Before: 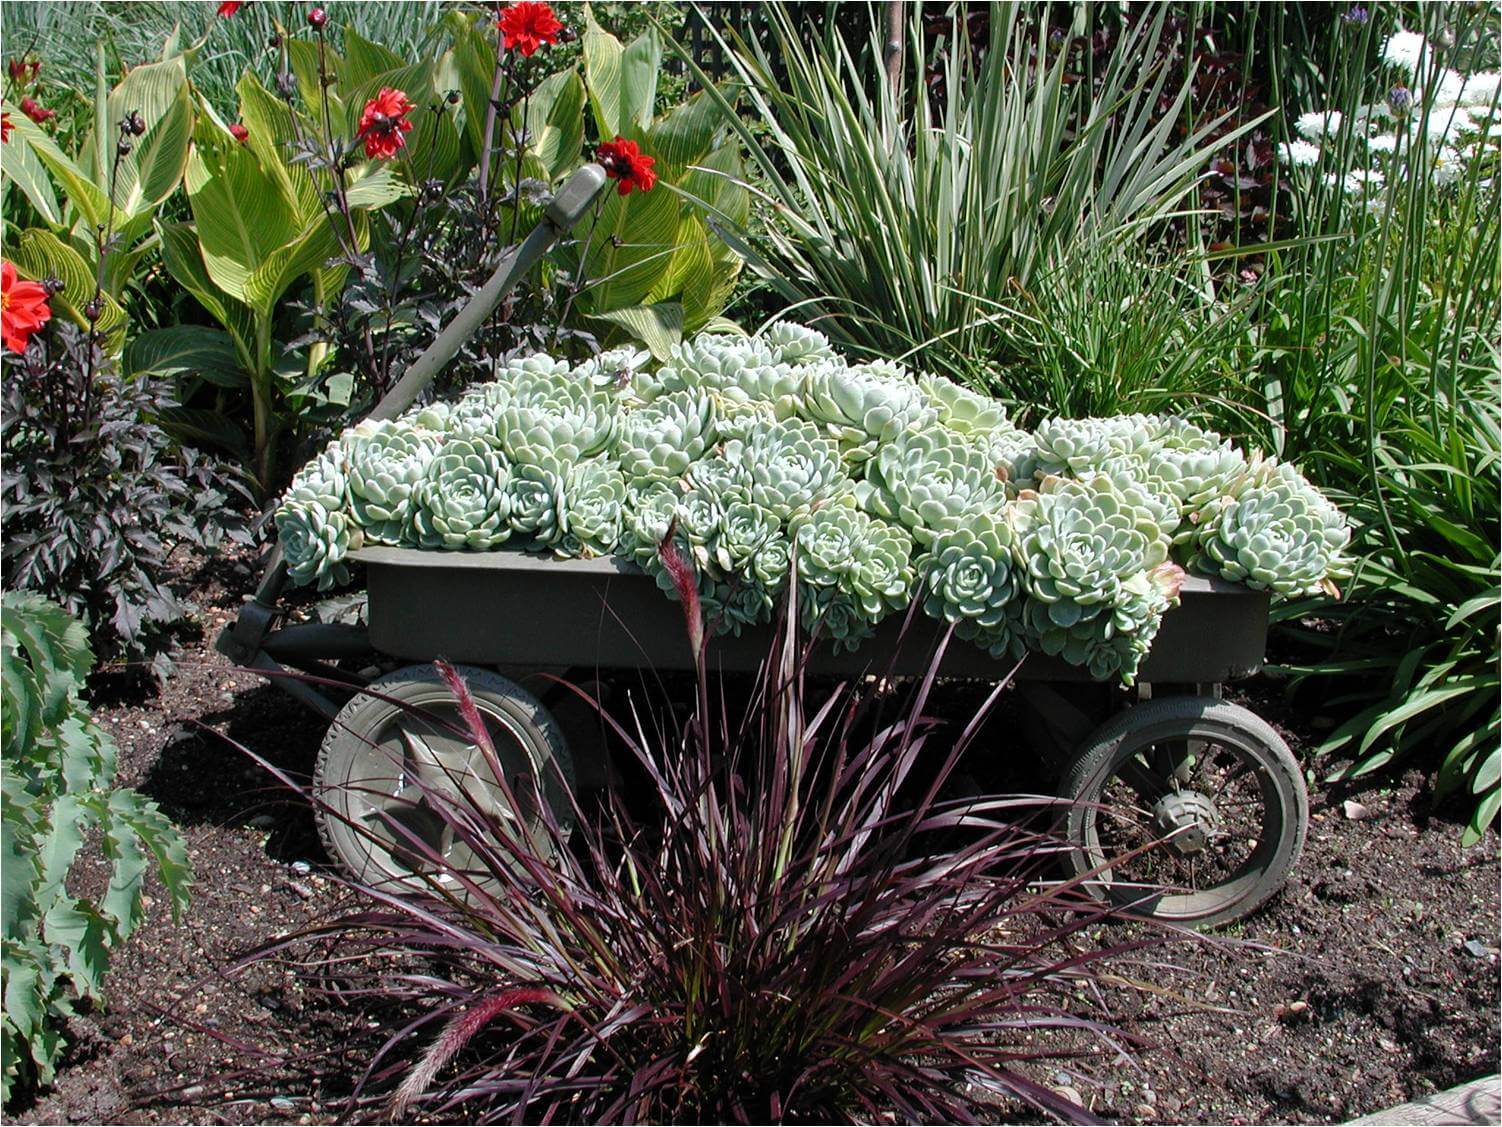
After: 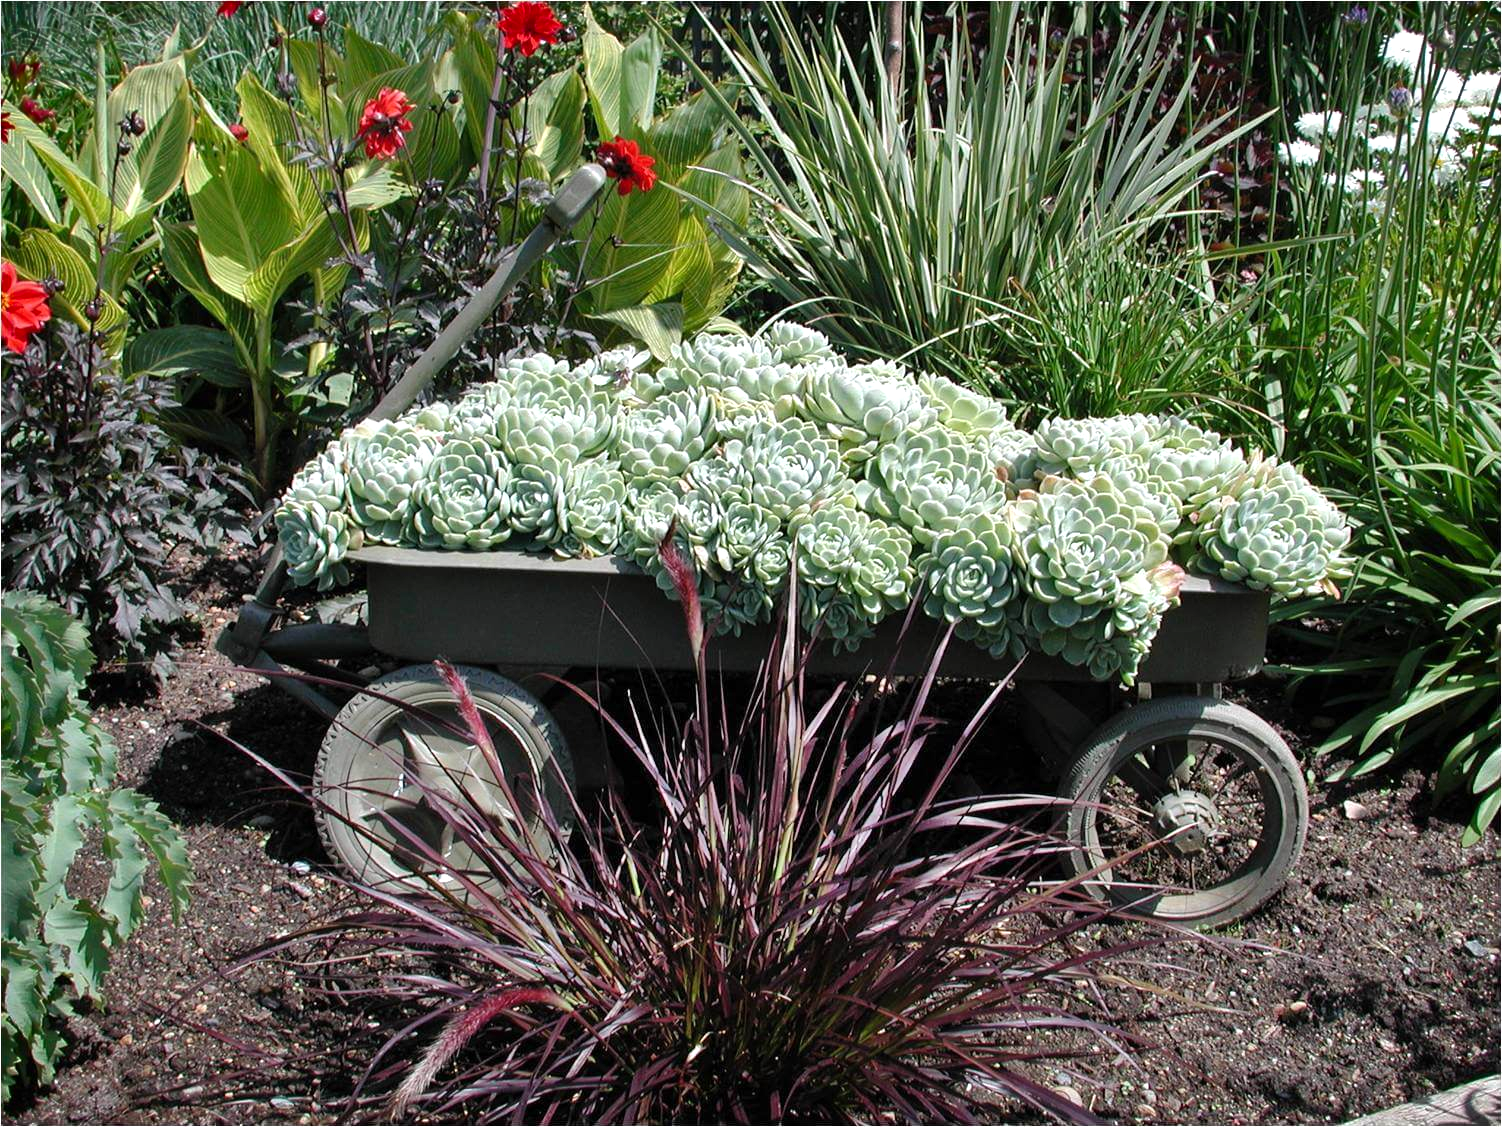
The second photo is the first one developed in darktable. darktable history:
exposure: exposure 0.203 EV, compensate exposure bias true, compensate highlight preservation false
shadows and highlights: highlights color adjustment 46.65%, soften with gaussian
